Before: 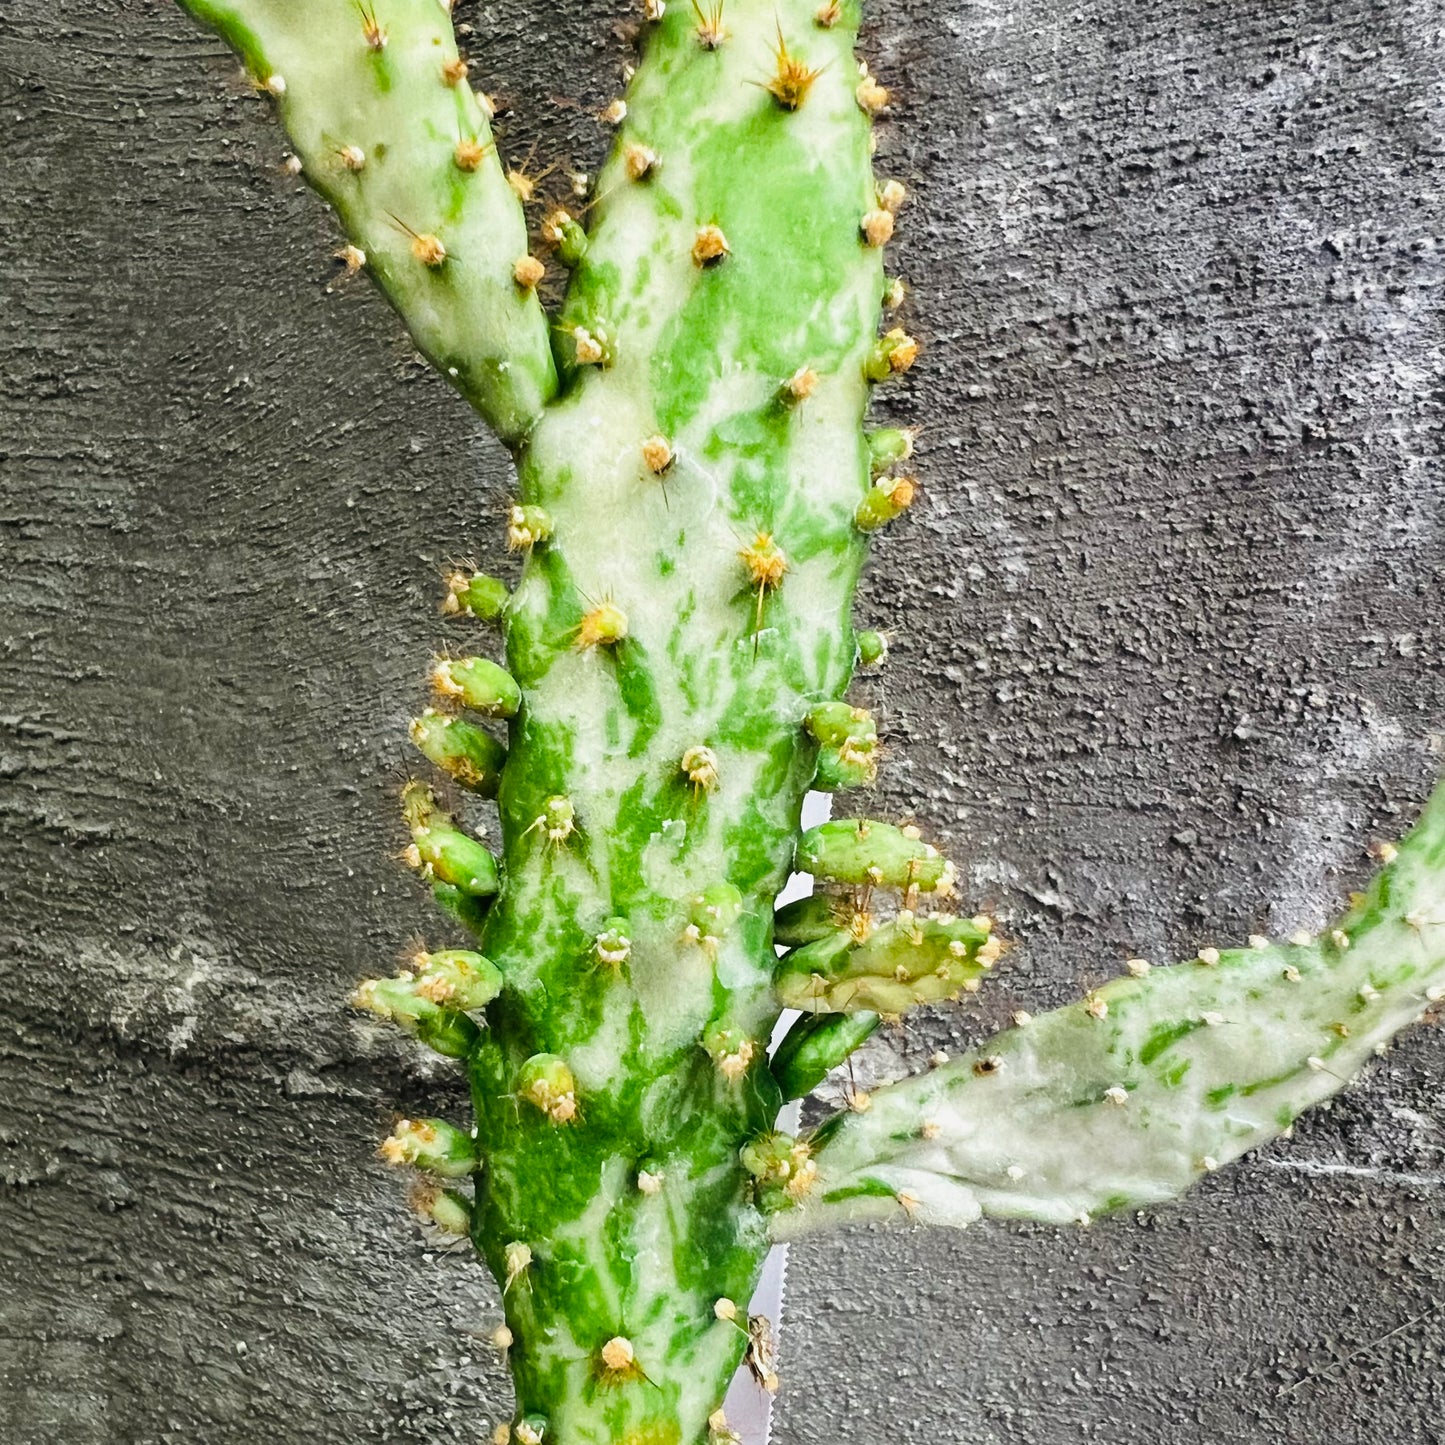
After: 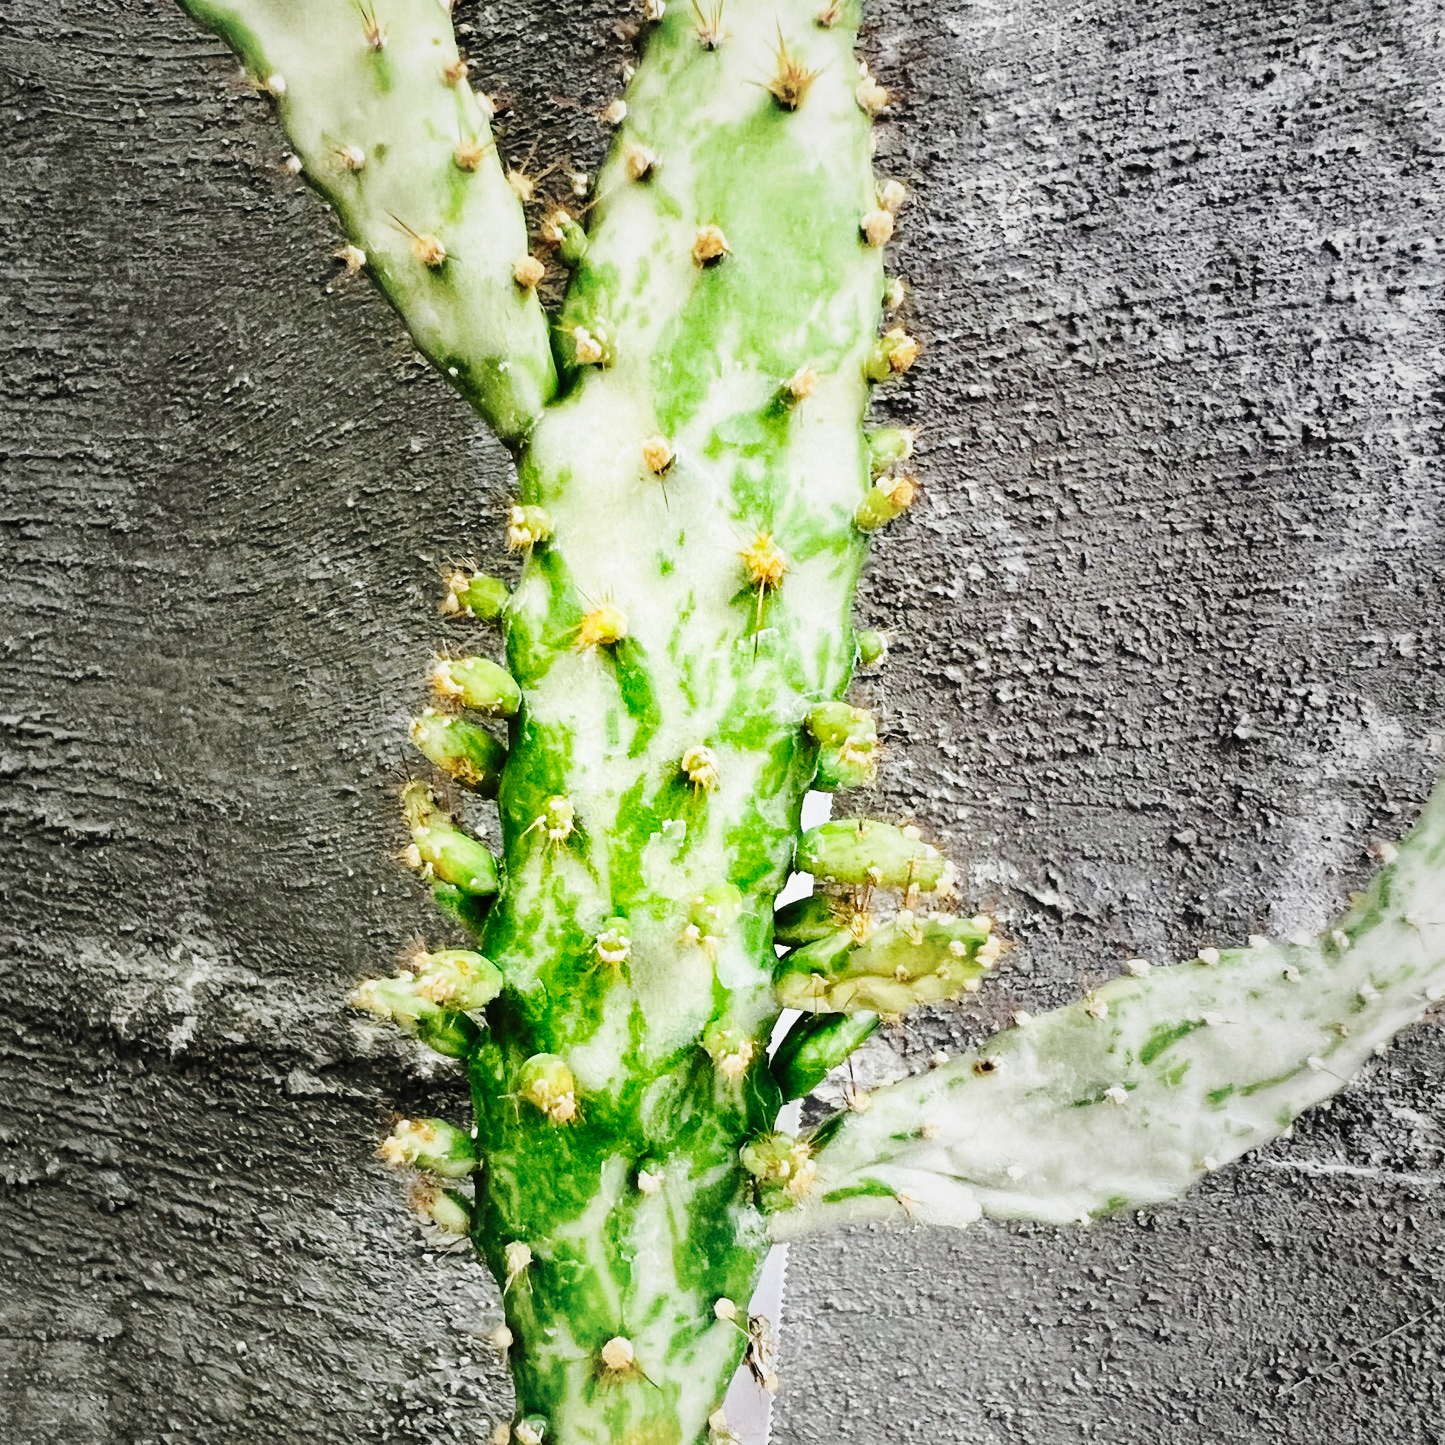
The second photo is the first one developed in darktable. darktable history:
base curve: curves: ch0 [(0, 0) (0.036, 0.025) (0.121, 0.166) (0.206, 0.329) (0.605, 0.79) (1, 1)], preserve colors none
vignetting: fall-off start 18.21%, fall-off radius 137.95%, brightness -0.207, center (-0.078, 0.066), width/height ratio 0.62, shape 0.59
